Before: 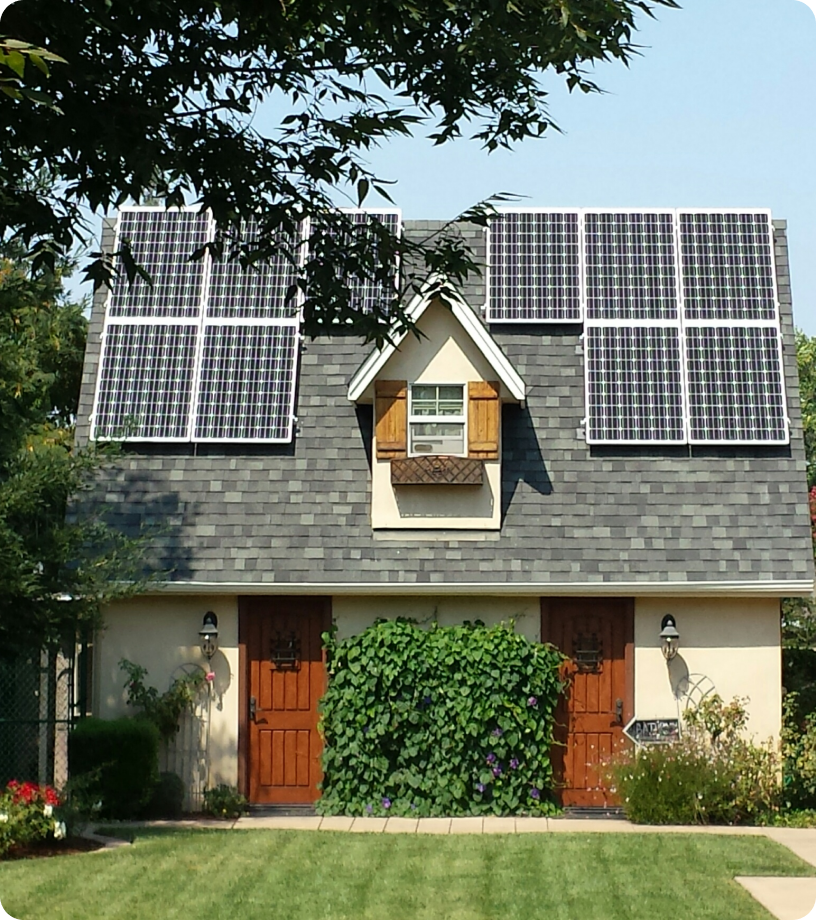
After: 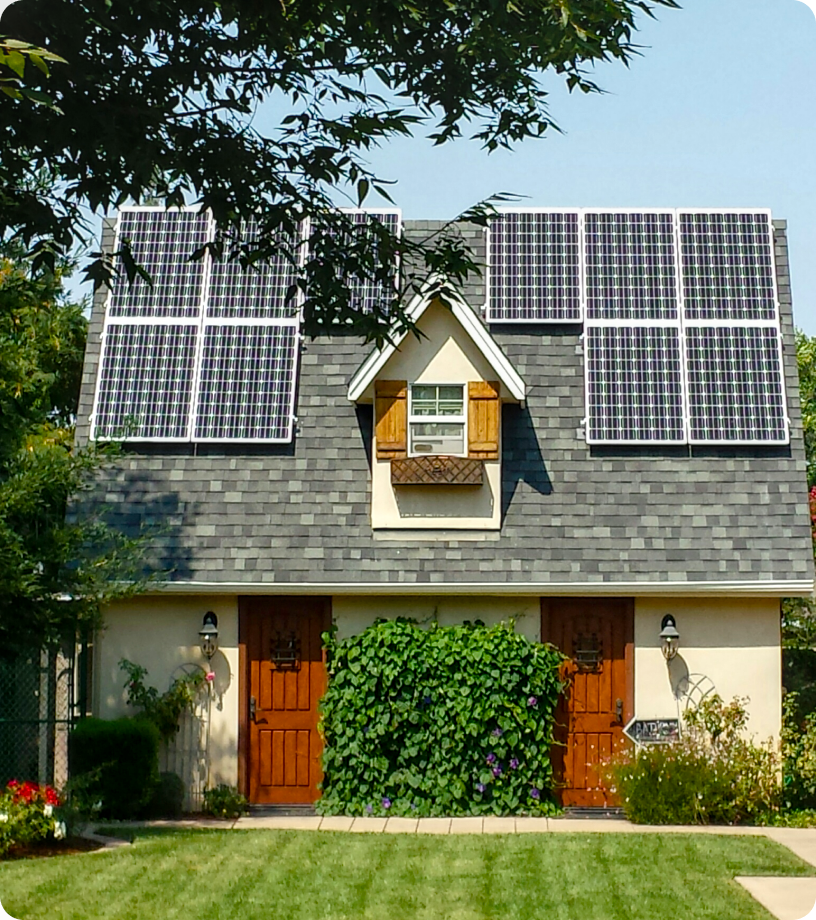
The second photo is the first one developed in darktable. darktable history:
color balance rgb: perceptual saturation grading › global saturation 34.878%, perceptual saturation grading › highlights -29.808%, perceptual saturation grading › shadows 34.666%
local contrast: on, module defaults
